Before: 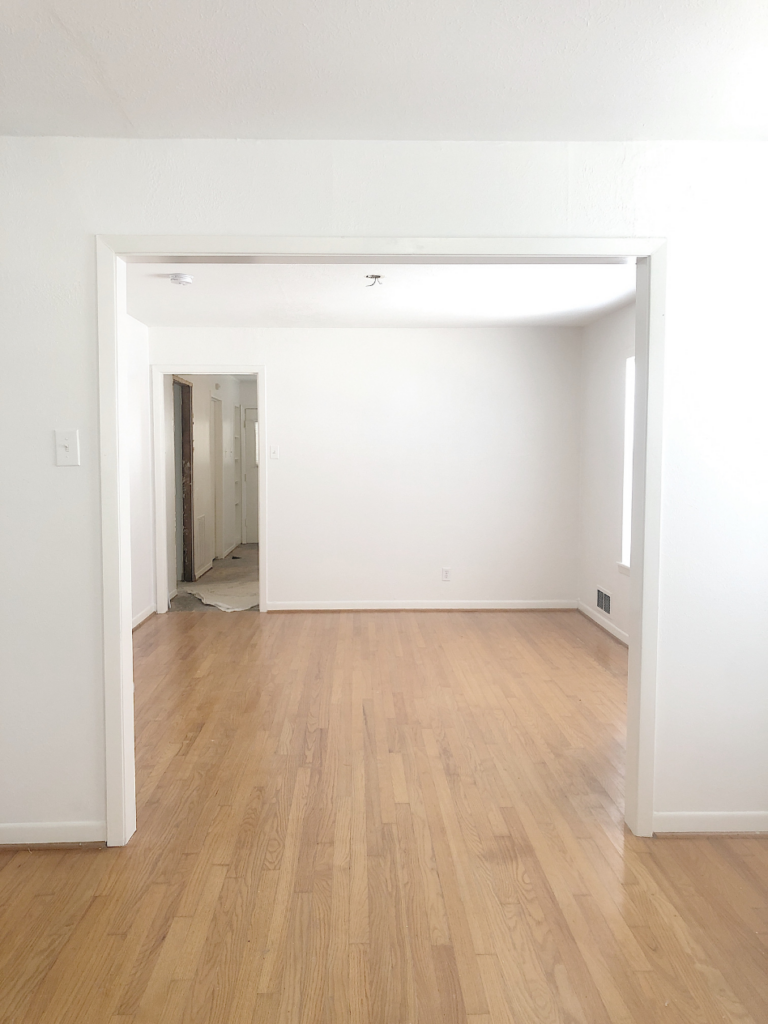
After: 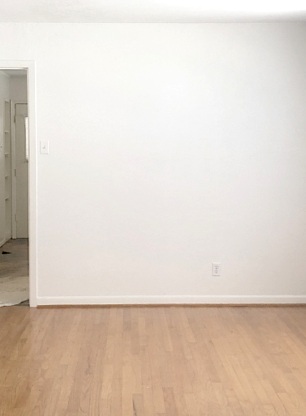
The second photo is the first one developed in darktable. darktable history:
crop: left 30.028%, top 29.853%, right 30.041%, bottom 29.445%
local contrast: detail 130%
color balance rgb: shadows lift › chroma 1.047%, shadows lift › hue 240.5°, global offset › luminance -0.477%, perceptual saturation grading › global saturation 0.589%, global vibrance 20%
